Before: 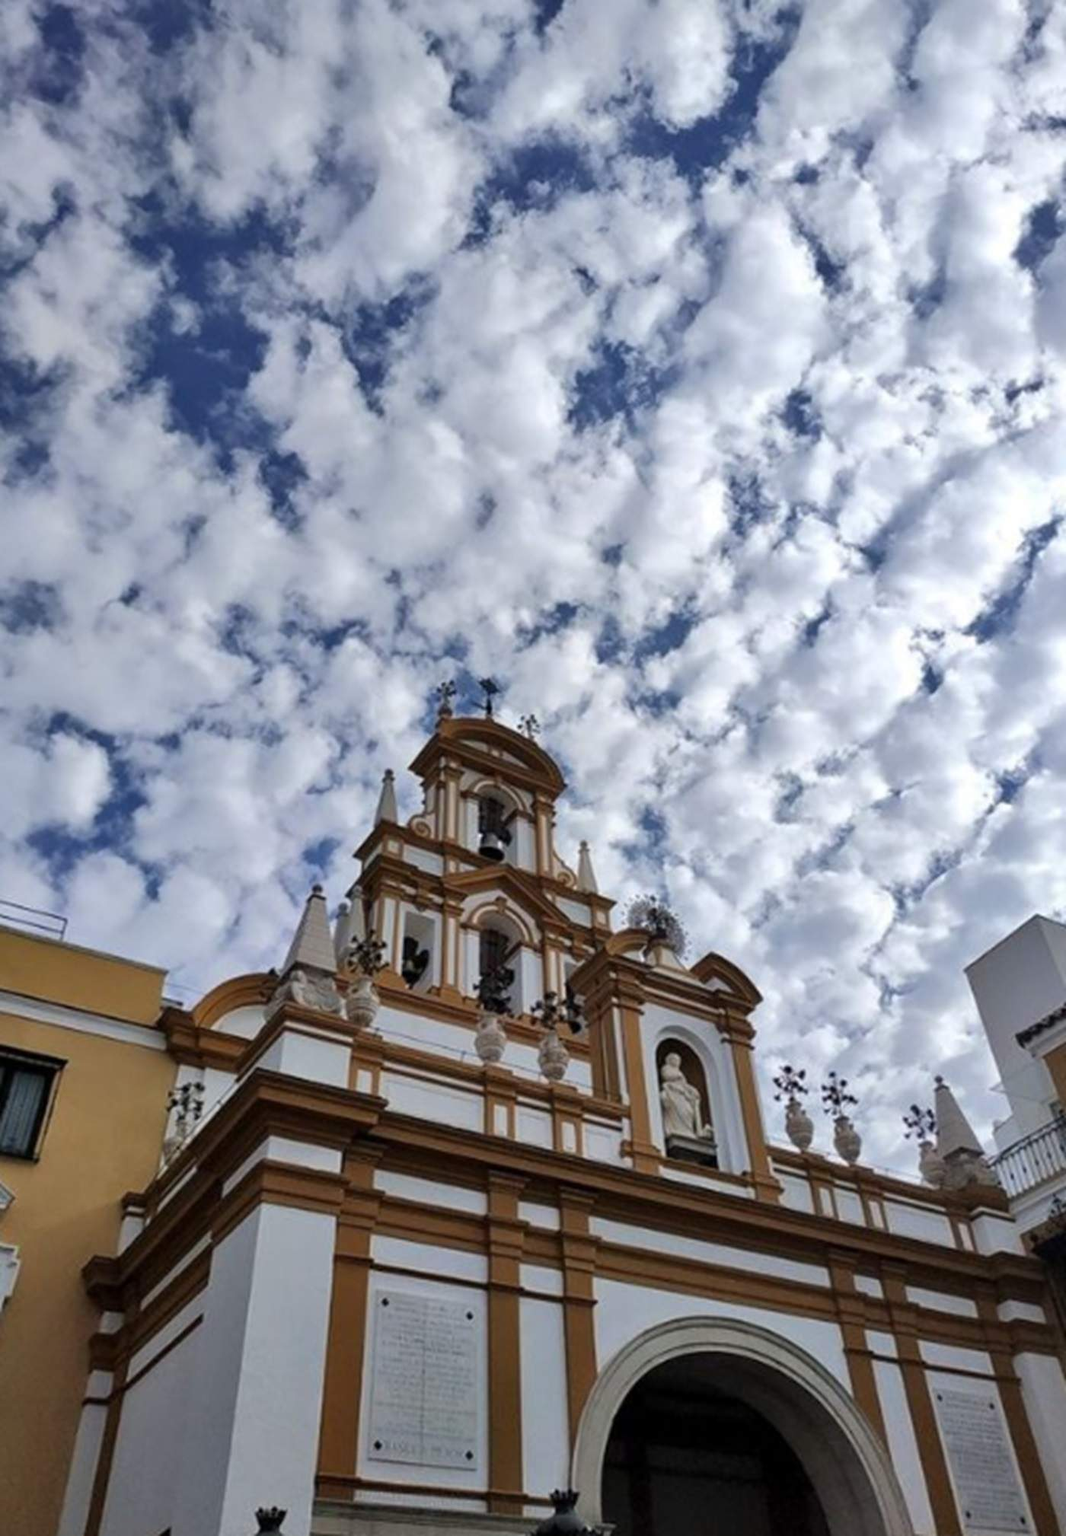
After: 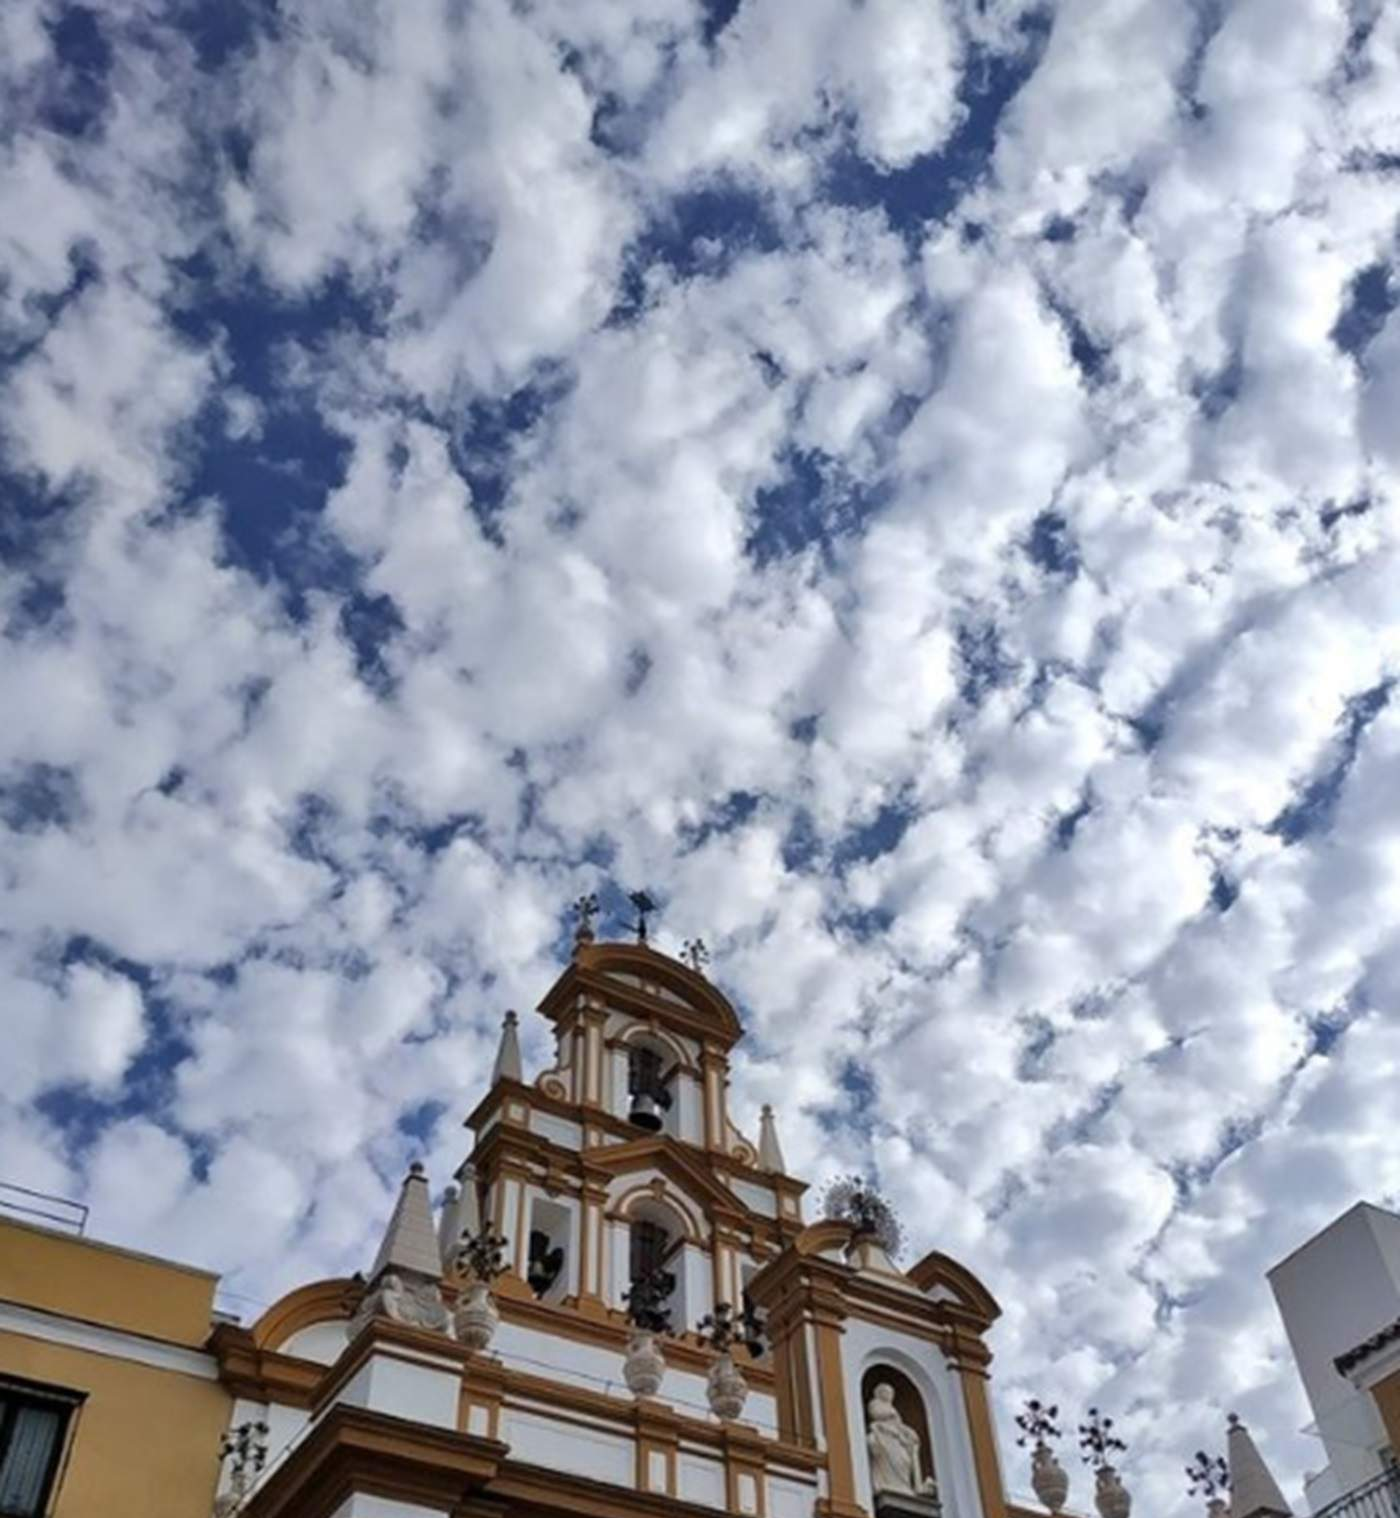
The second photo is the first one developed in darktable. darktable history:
crop: bottom 24.735%
